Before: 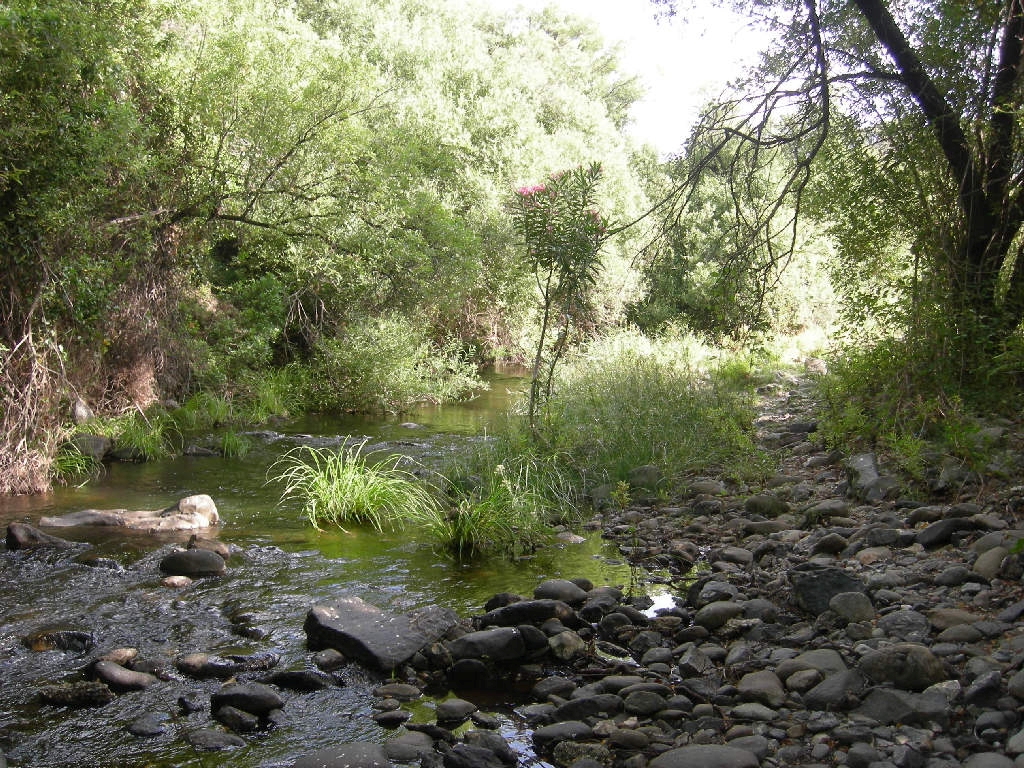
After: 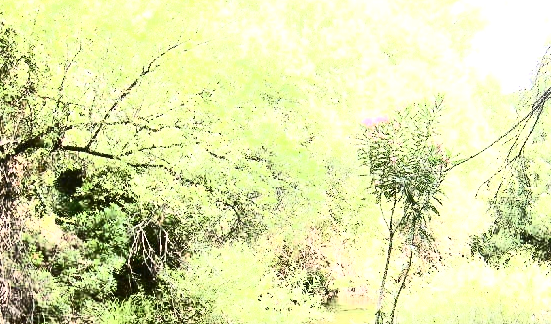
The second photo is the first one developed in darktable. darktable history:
exposure: black level correction 0, exposure 1.3 EV, compensate exposure bias true, compensate highlight preservation false
crop: left 15.306%, top 9.065%, right 30.789%, bottom 48.638%
contrast brightness saturation: contrast 0.93, brightness 0.2
